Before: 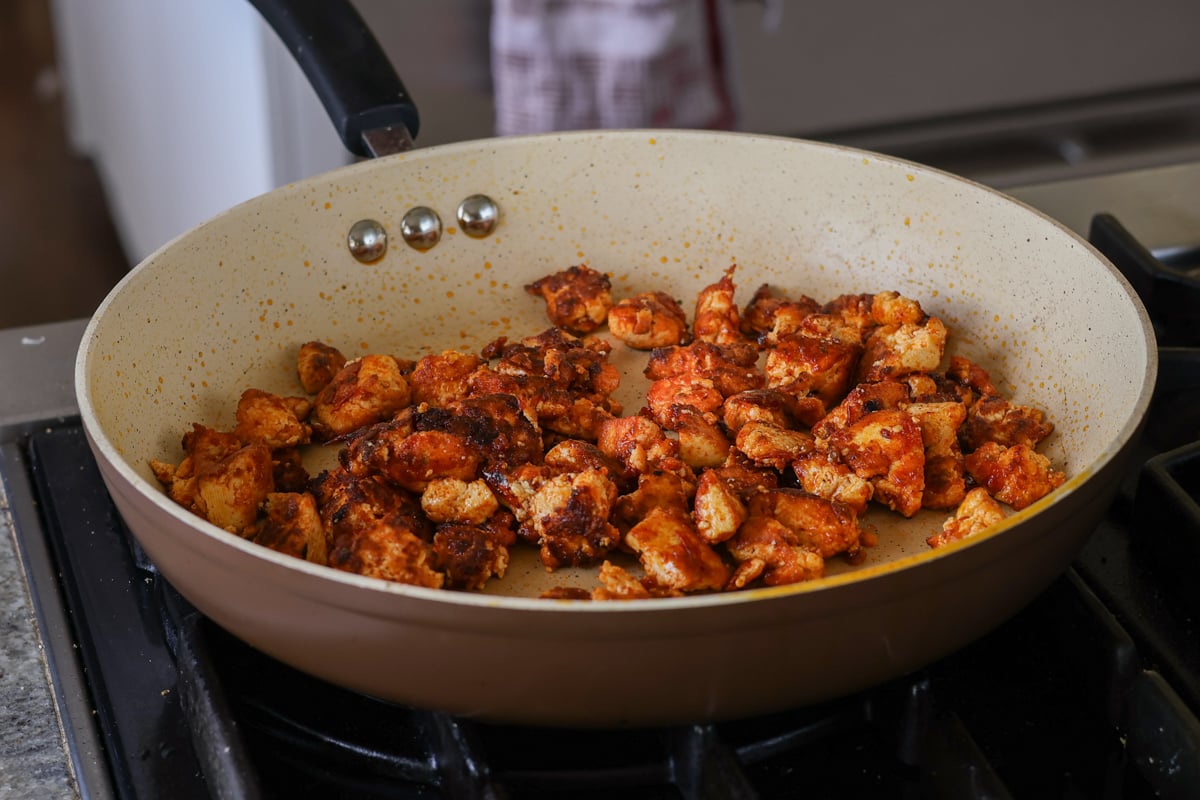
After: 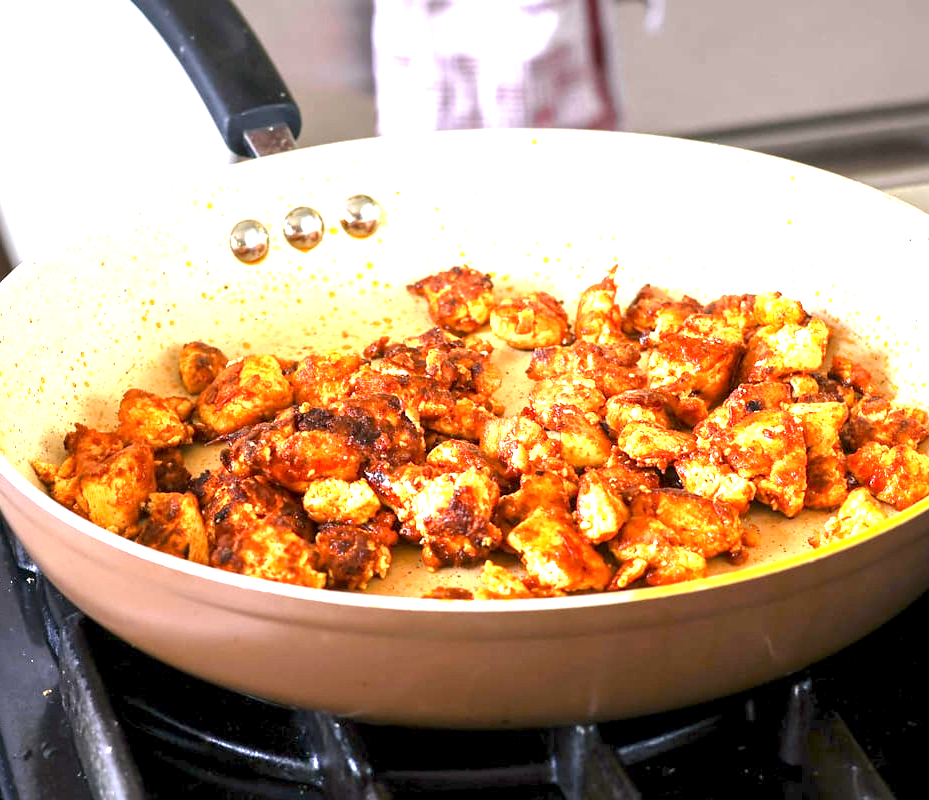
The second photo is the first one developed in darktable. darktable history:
exposure: black level correction 0.001, exposure 2.607 EV, compensate exposure bias true, compensate highlight preservation false
crop: left 9.88%, right 12.664%
tone equalizer: on, module defaults
local contrast: highlights 100%, shadows 100%, detail 120%, midtone range 0.2
